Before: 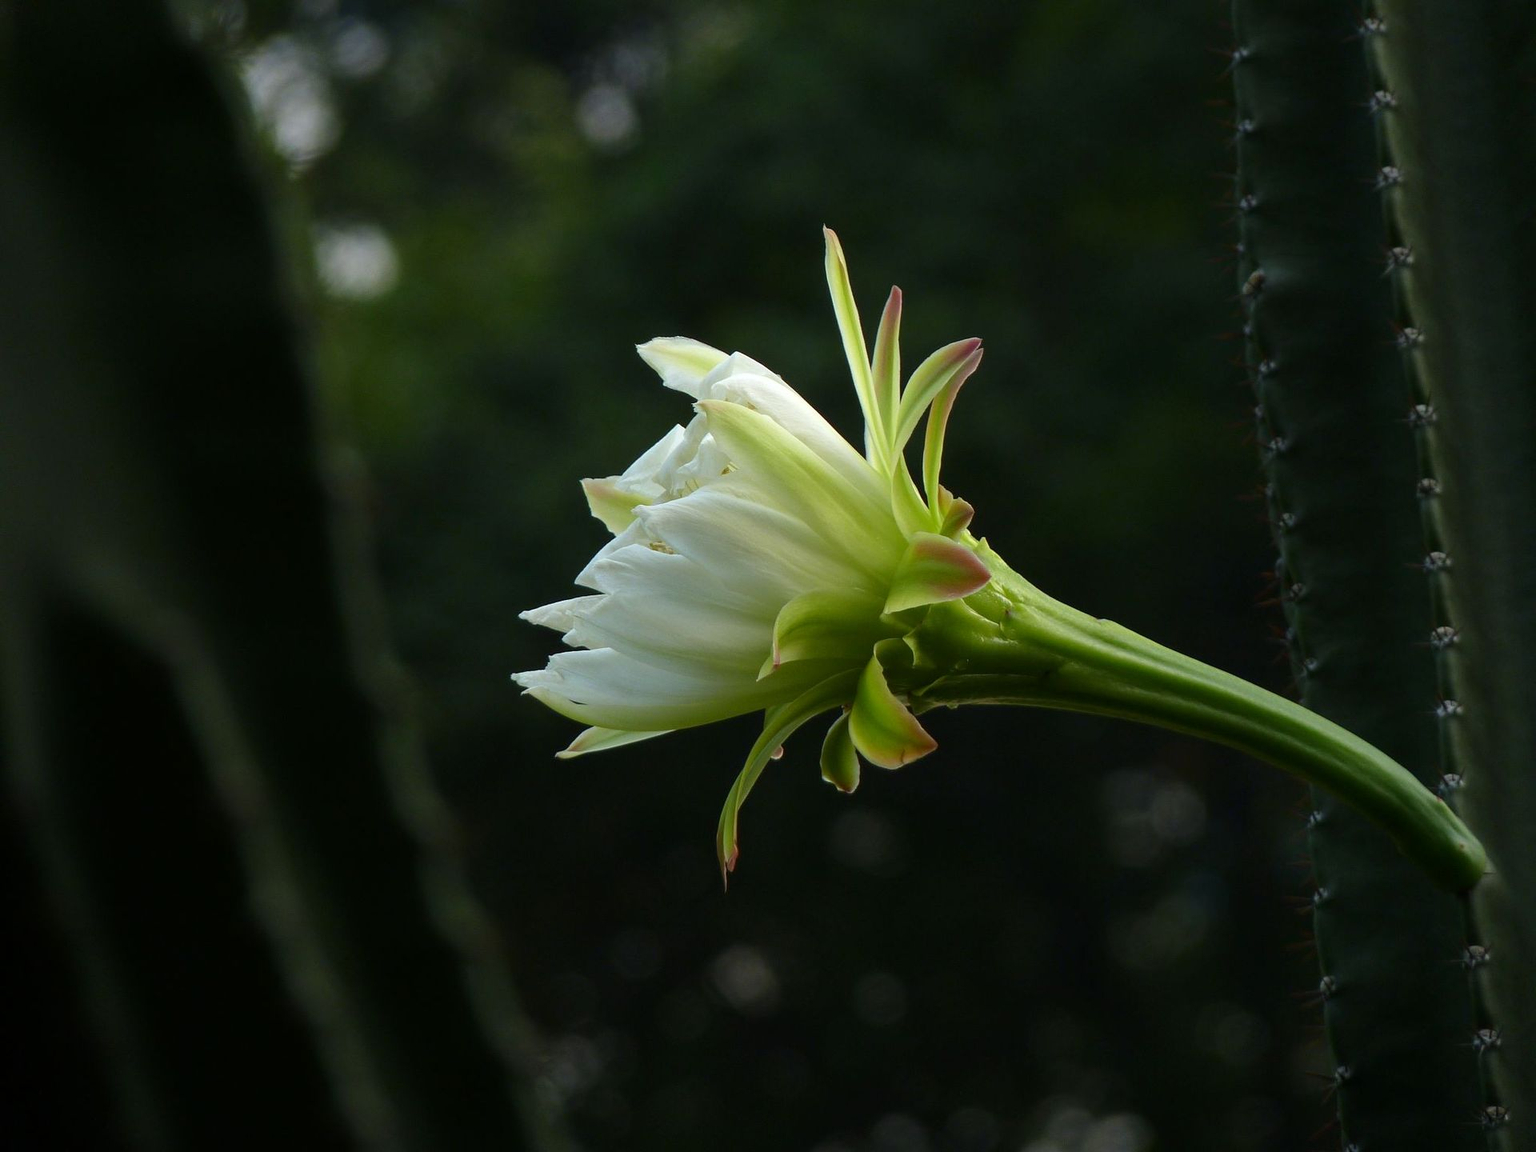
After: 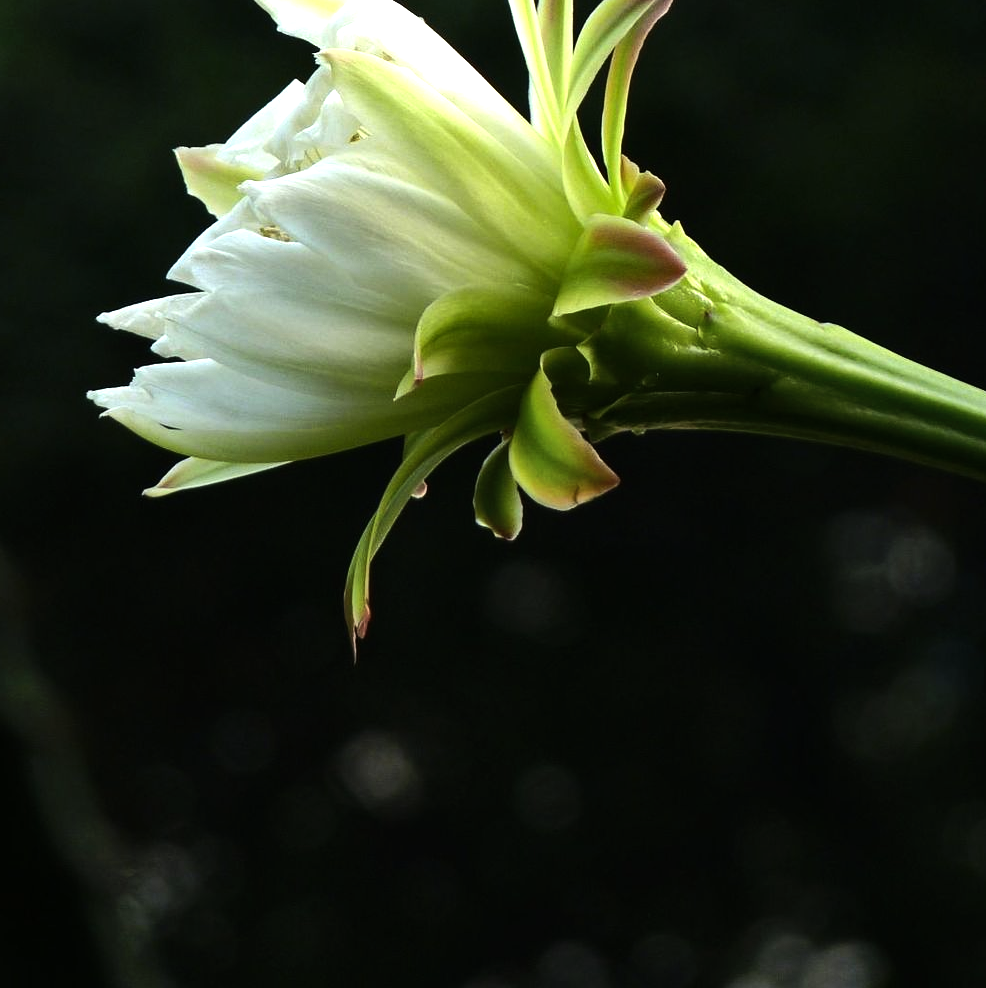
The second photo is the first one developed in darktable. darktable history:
crop and rotate: left 28.759%, top 31.324%, right 19.846%
tone equalizer: -8 EV -1.1 EV, -7 EV -1.02 EV, -6 EV -0.833 EV, -5 EV -0.574 EV, -3 EV 0.592 EV, -2 EV 0.858 EV, -1 EV 0.994 EV, +0 EV 1.06 EV, edges refinement/feathering 500, mask exposure compensation -1.57 EV, preserve details no
shadows and highlights: shadows 34.83, highlights -35.19, soften with gaussian
